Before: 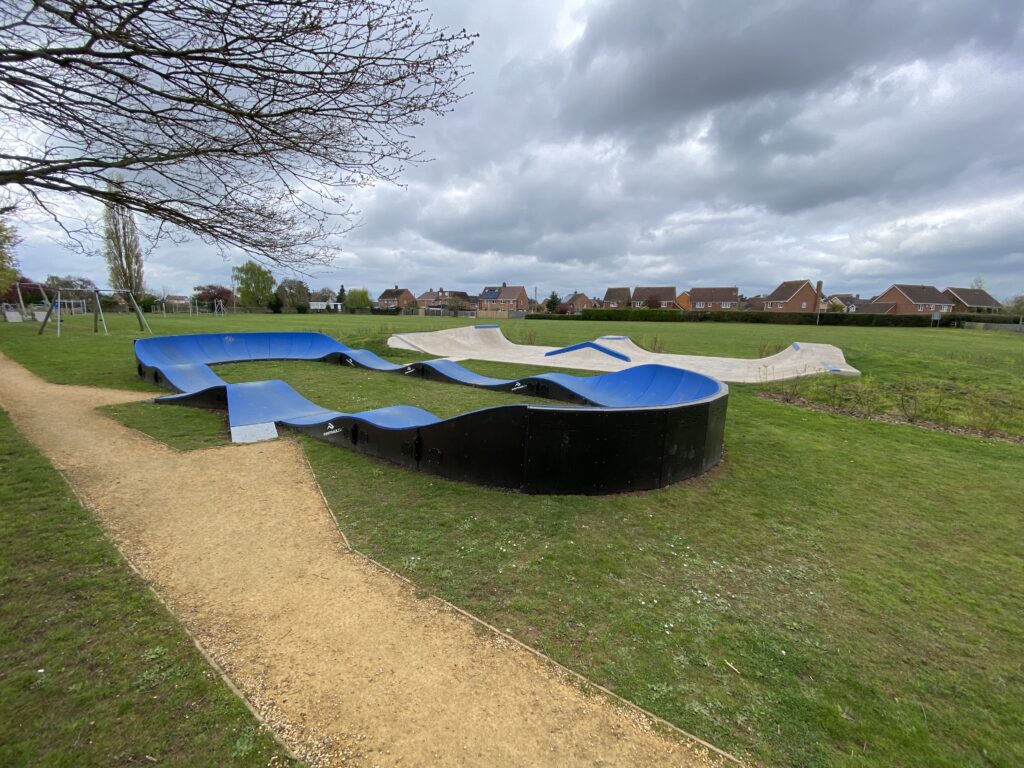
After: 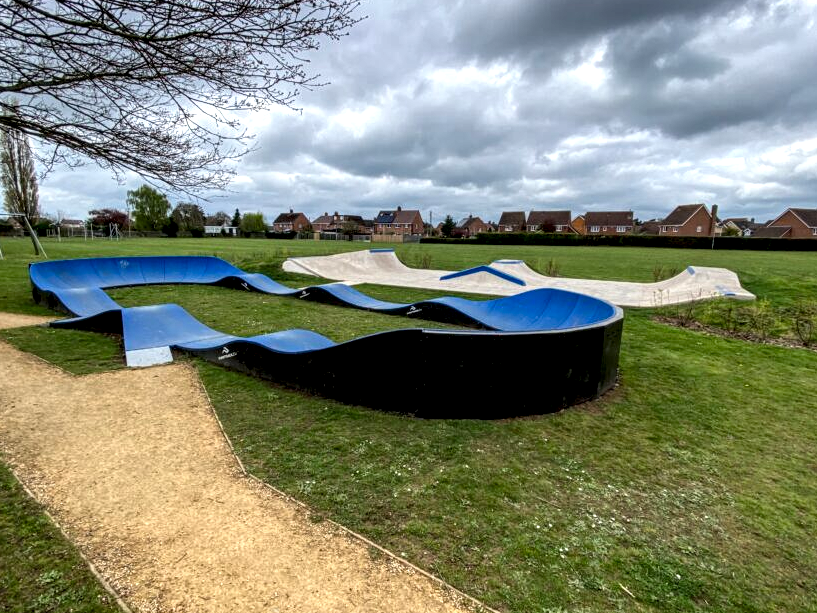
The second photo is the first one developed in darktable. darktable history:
local contrast: highlights 19%, detail 186%
crop and rotate: left 10.26%, top 9.94%, right 9.899%, bottom 10.193%
